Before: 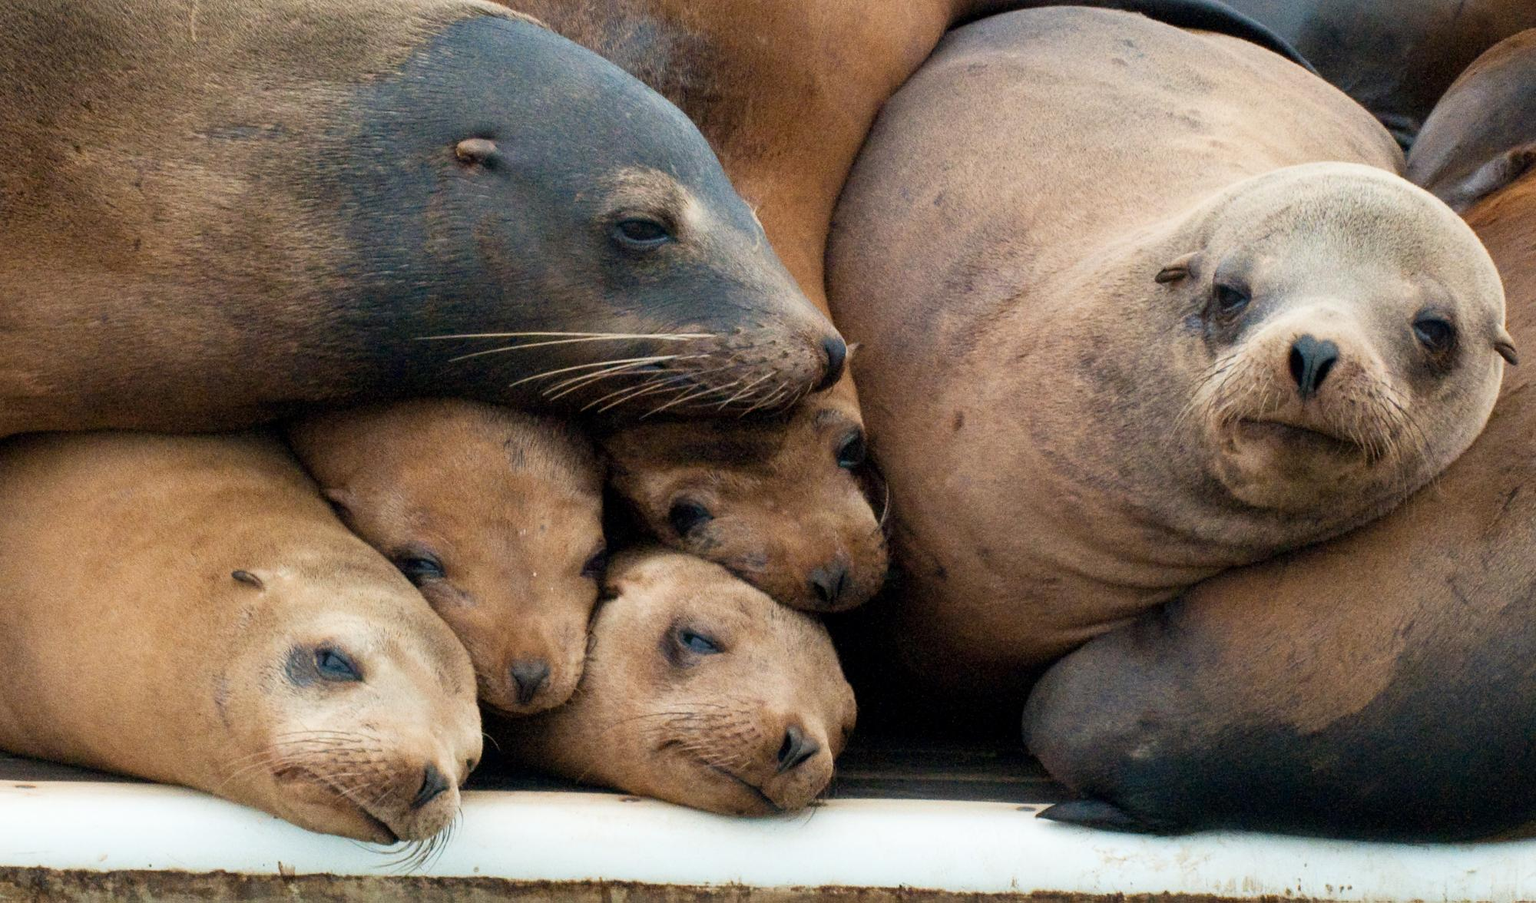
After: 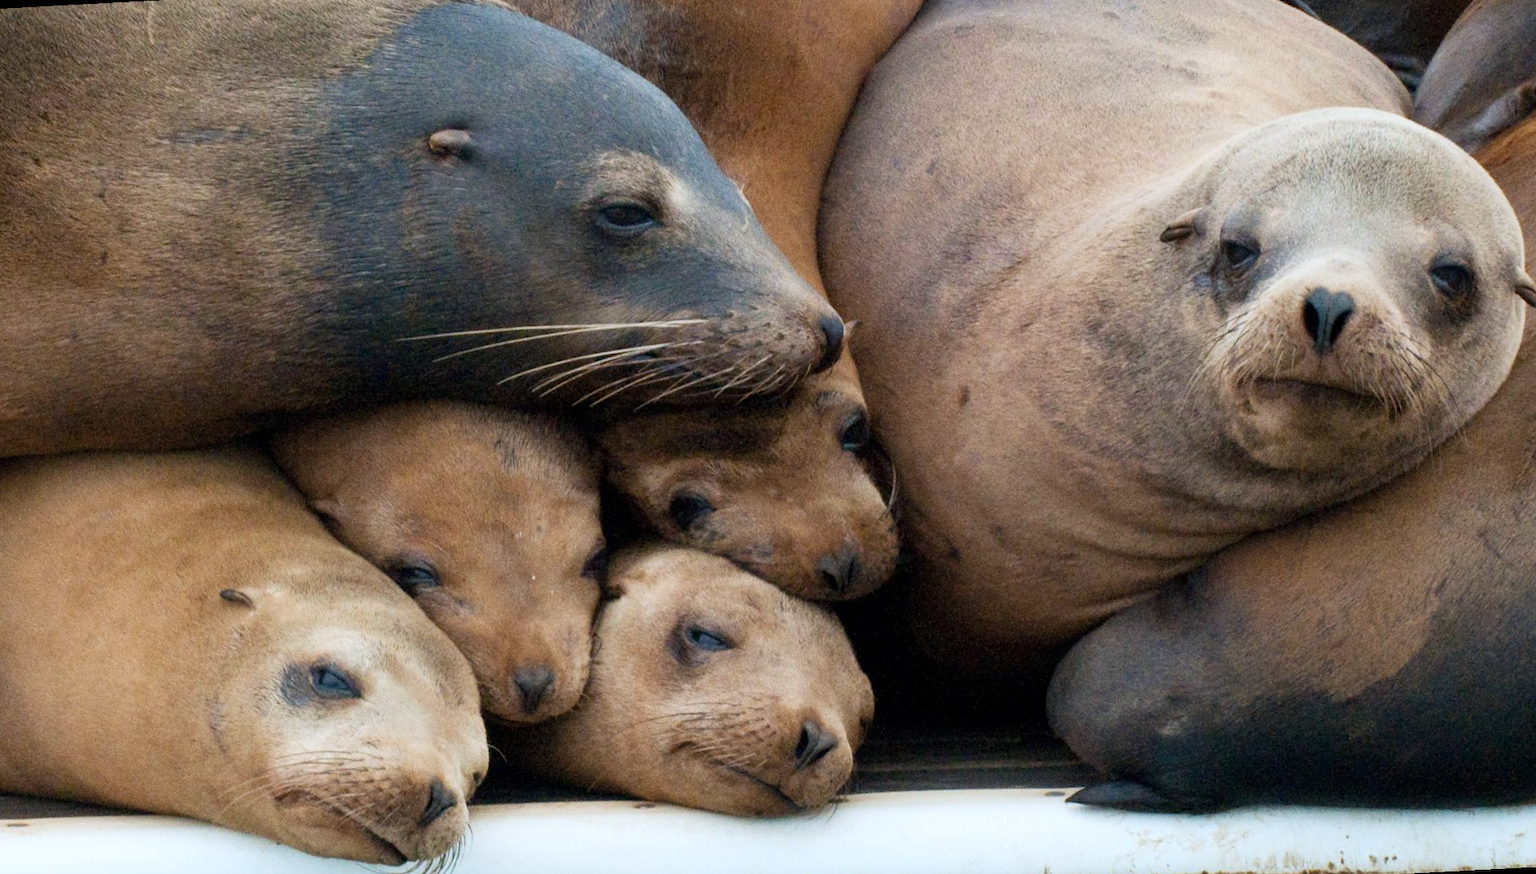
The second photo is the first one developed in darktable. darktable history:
white balance: red 0.967, blue 1.049
rotate and perspective: rotation -3°, crop left 0.031, crop right 0.968, crop top 0.07, crop bottom 0.93
